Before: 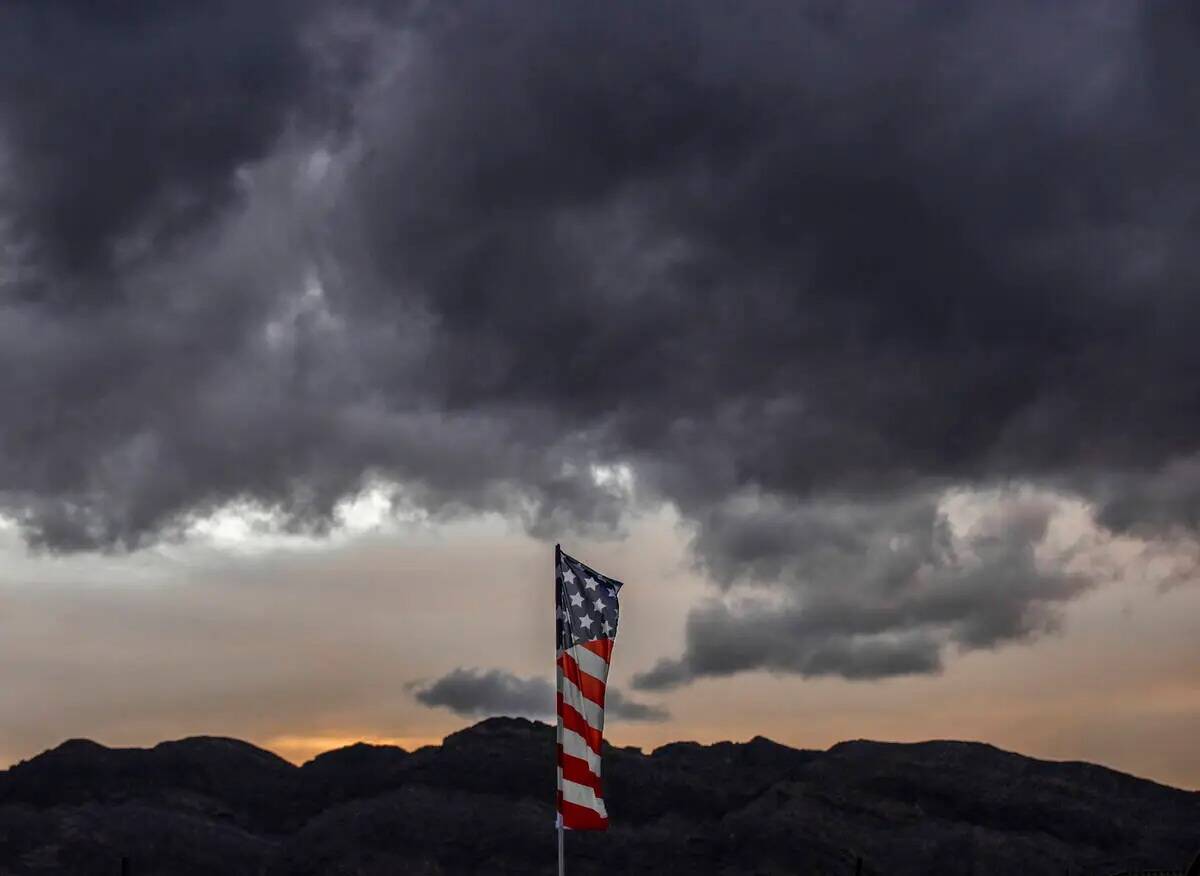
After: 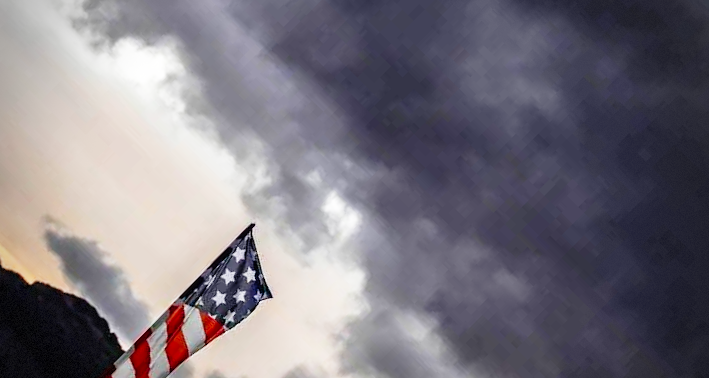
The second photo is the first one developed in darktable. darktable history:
vignetting: fall-off start 71.36%, center (-0.03, 0.246), dithering 8-bit output
base curve: curves: ch0 [(0, 0) (0.012, 0.01) (0.073, 0.168) (0.31, 0.711) (0.645, 0.957) (1, 1)], preserve colors none
crop and rotate: angle -44.83°, top 16.085%, right 1.002%, bottom 11.606%
